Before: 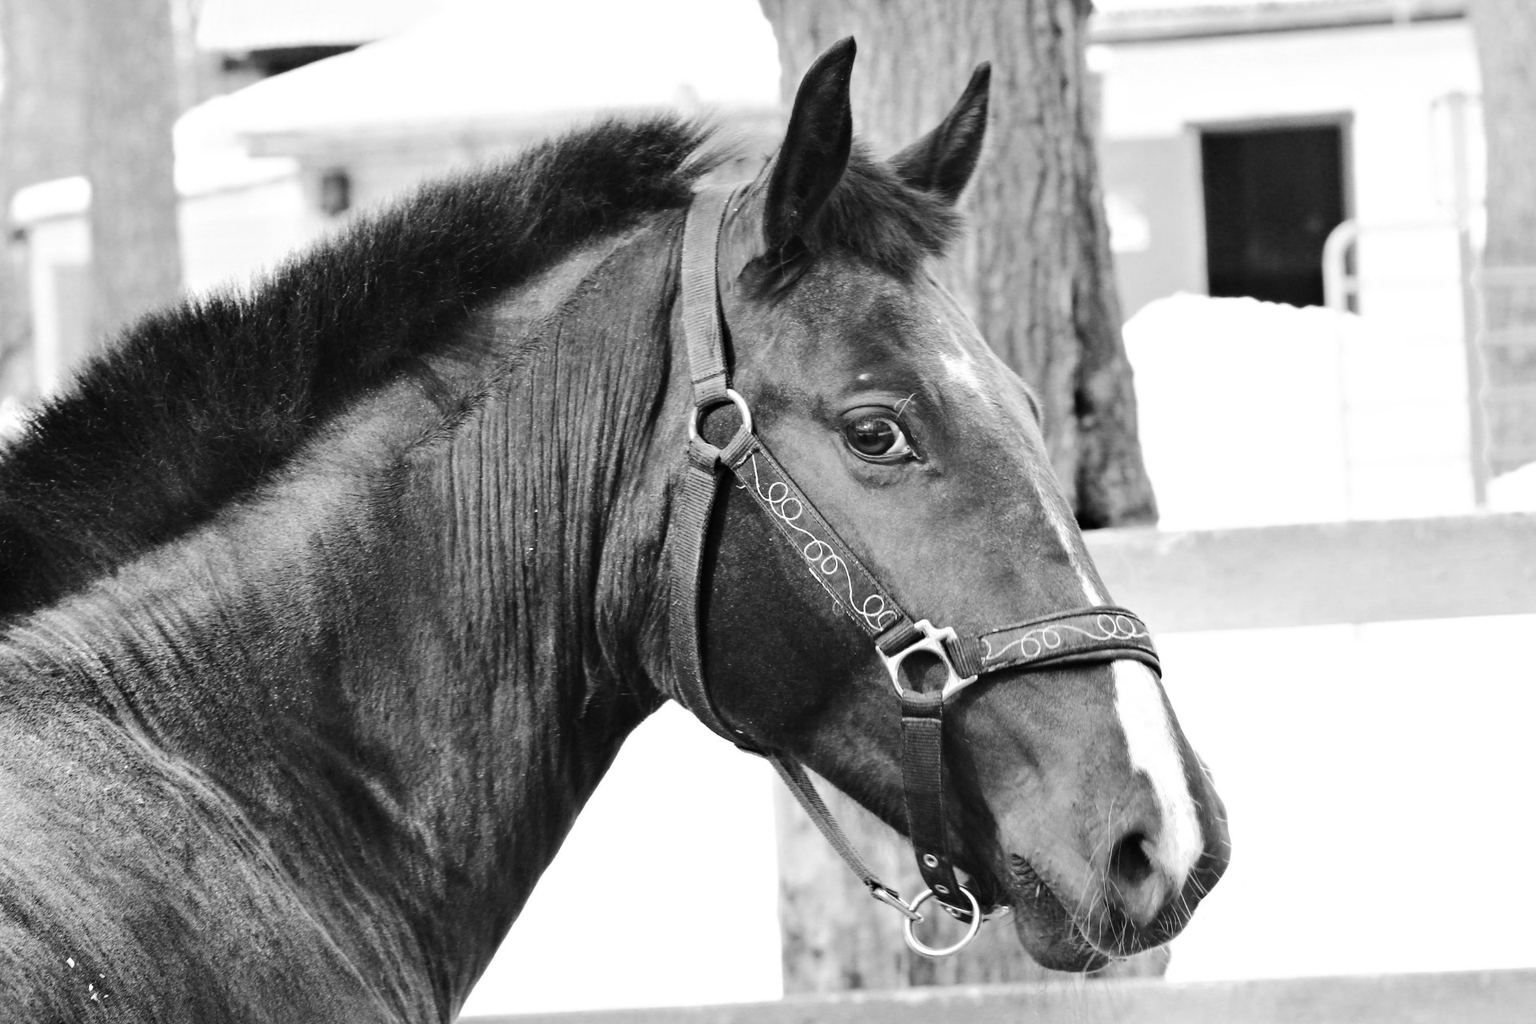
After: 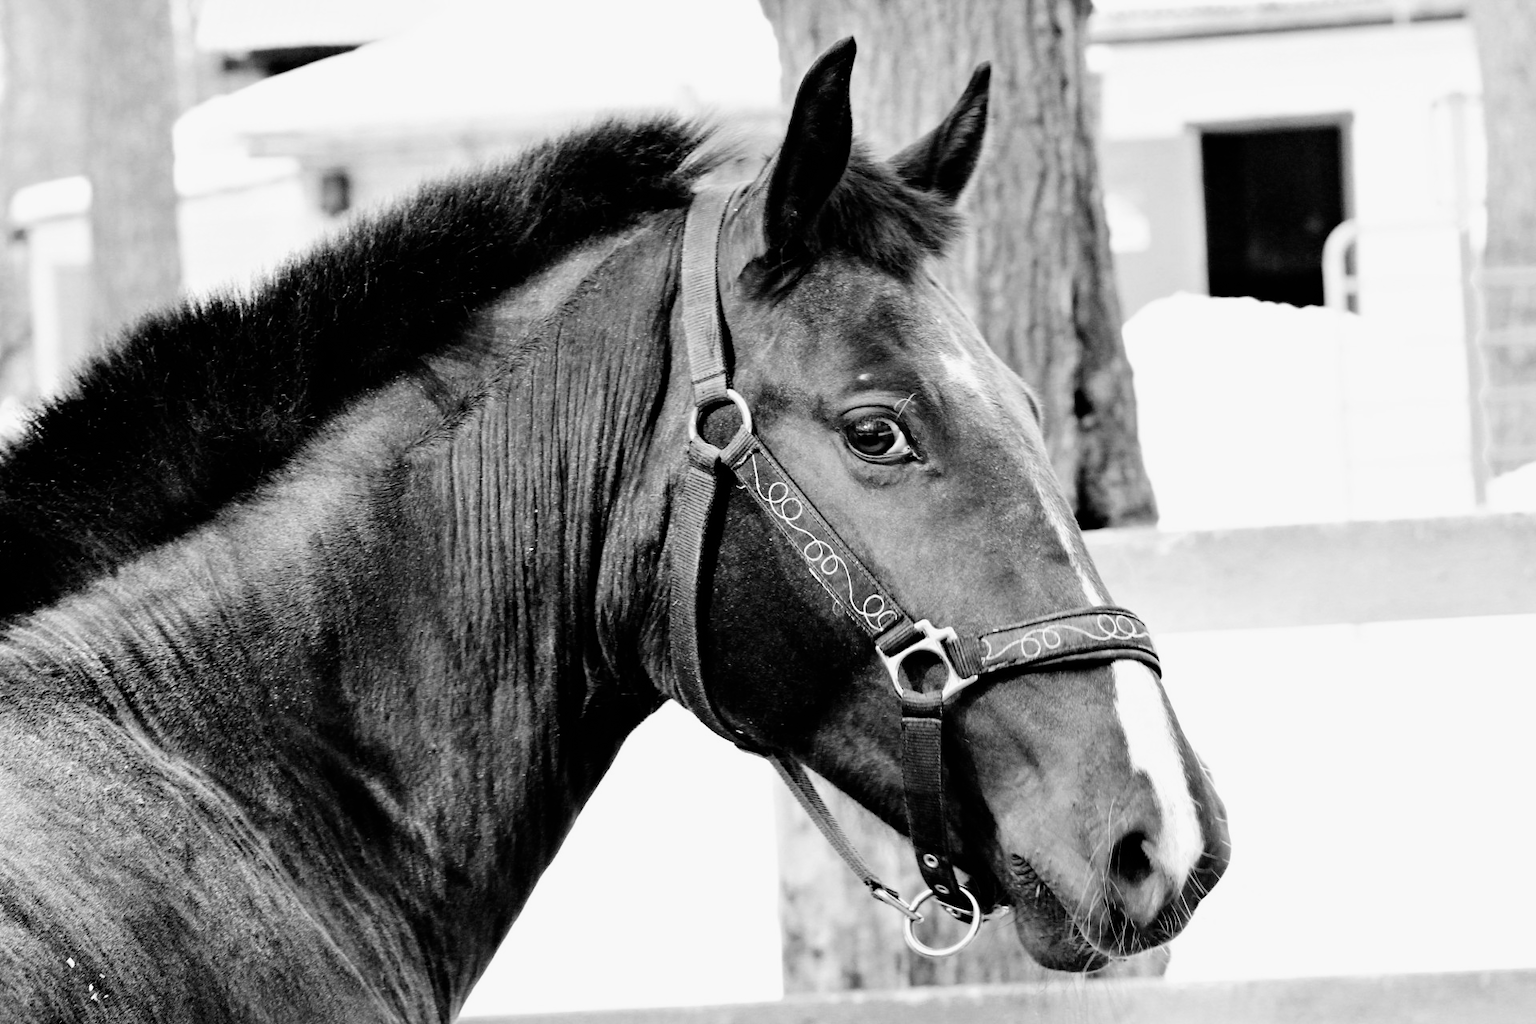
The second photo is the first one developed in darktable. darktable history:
filmic rgb: black relative exposure -4.9 EV, white relative exposure 2.82 EV, hardness 3.71
